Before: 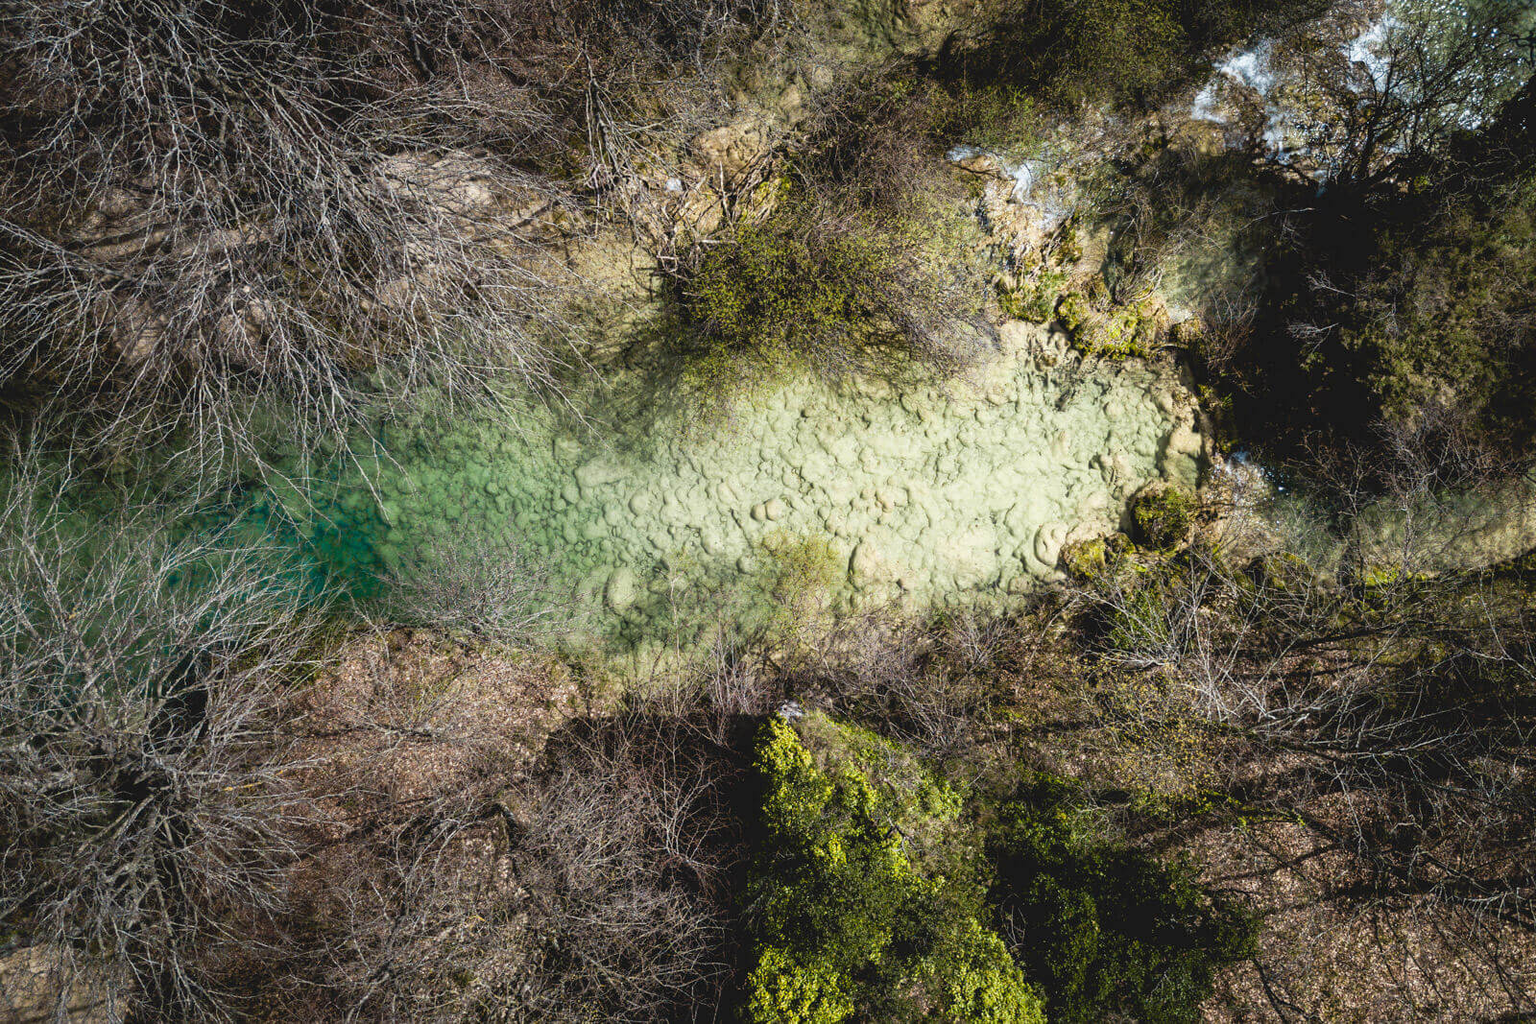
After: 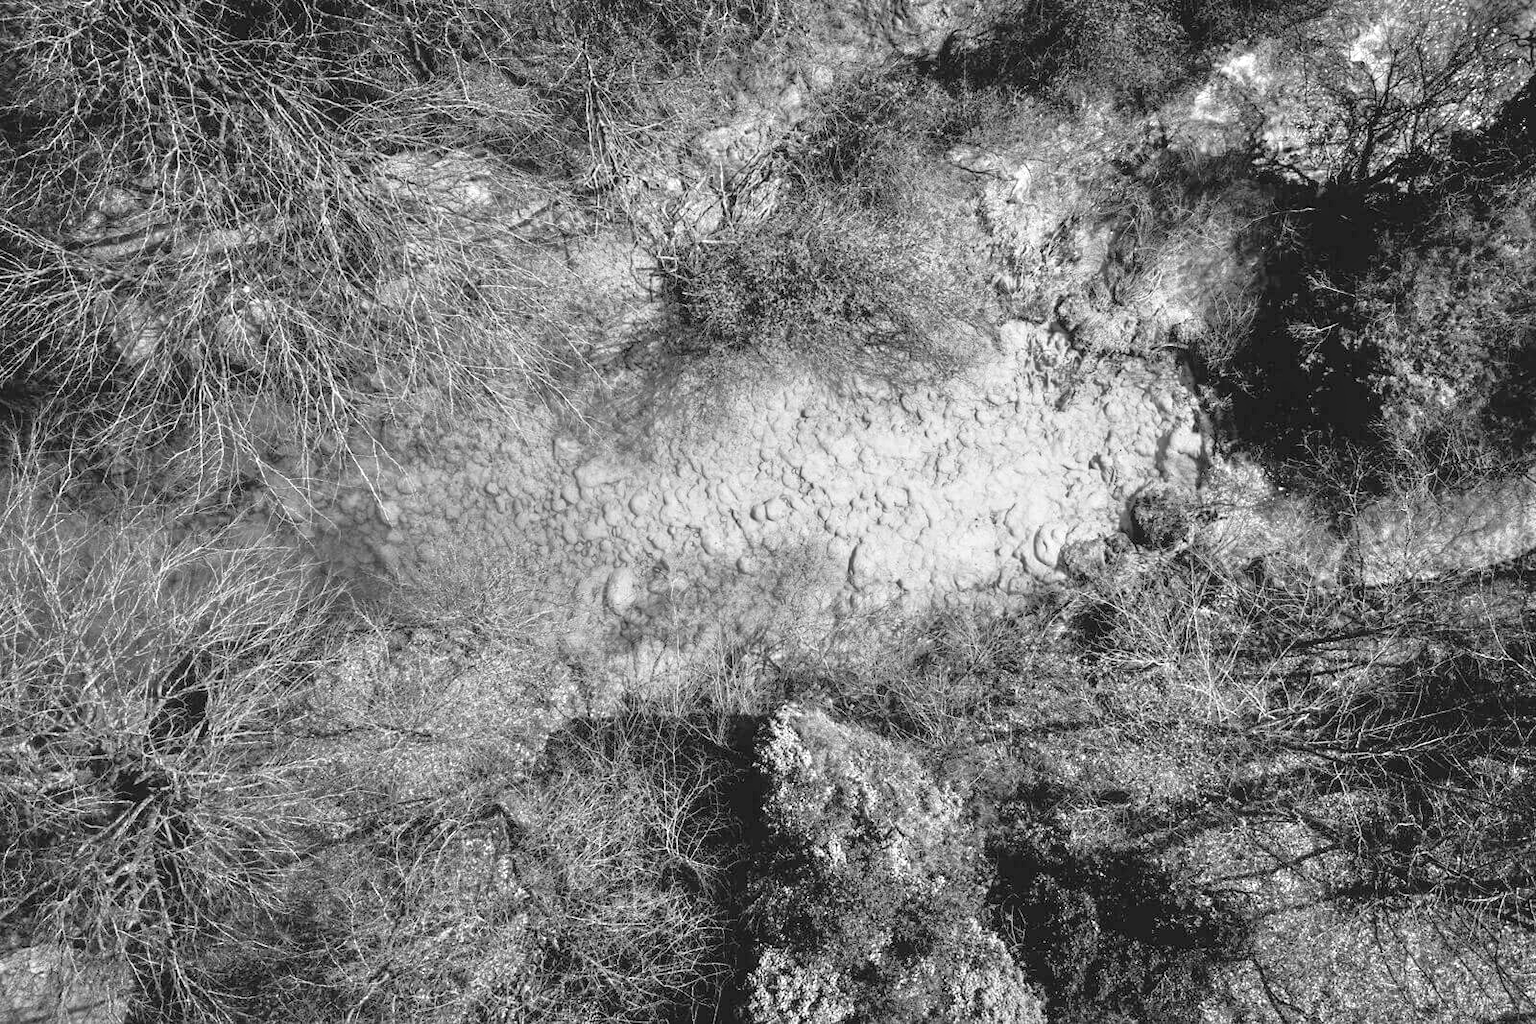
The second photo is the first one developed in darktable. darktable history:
monochrome: on, module defaults
tone equalizer: -7 EV 0.15 EV, -6 EV 0.6 EV, -5 EV 1.15 EV, -4 EV 1.33 EV, -3 EV 1.15 EV, -2 EV 0.6 EV, -1 EV 0.15 EV, mask exposure compensation -0.5 EV
